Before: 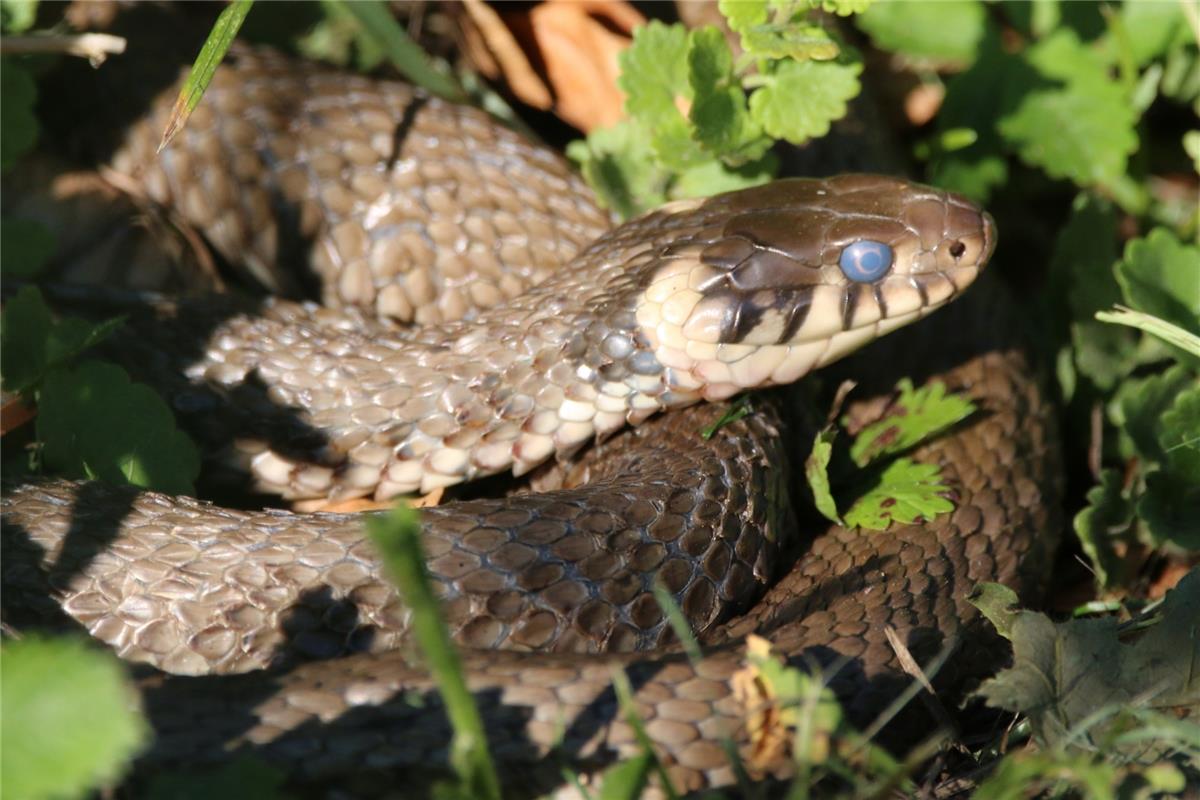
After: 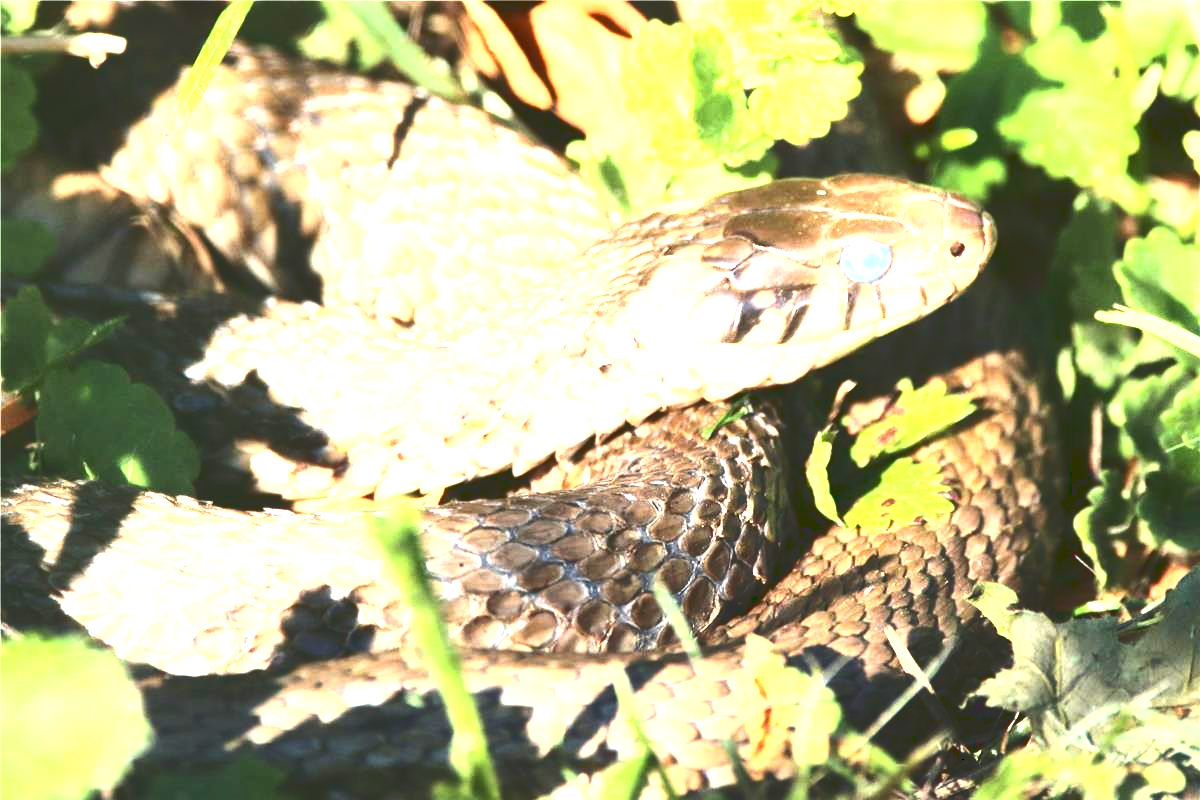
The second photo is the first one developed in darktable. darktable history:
levels: levels [0.062, 0.494, 0.925]
base curve: curves: ch0 [(0, 0.036) (0.007, 0.037) (0.604, 0.887) (1, 1)]
exposure: exposure 2.001 EV, compensate highlight preservation false
